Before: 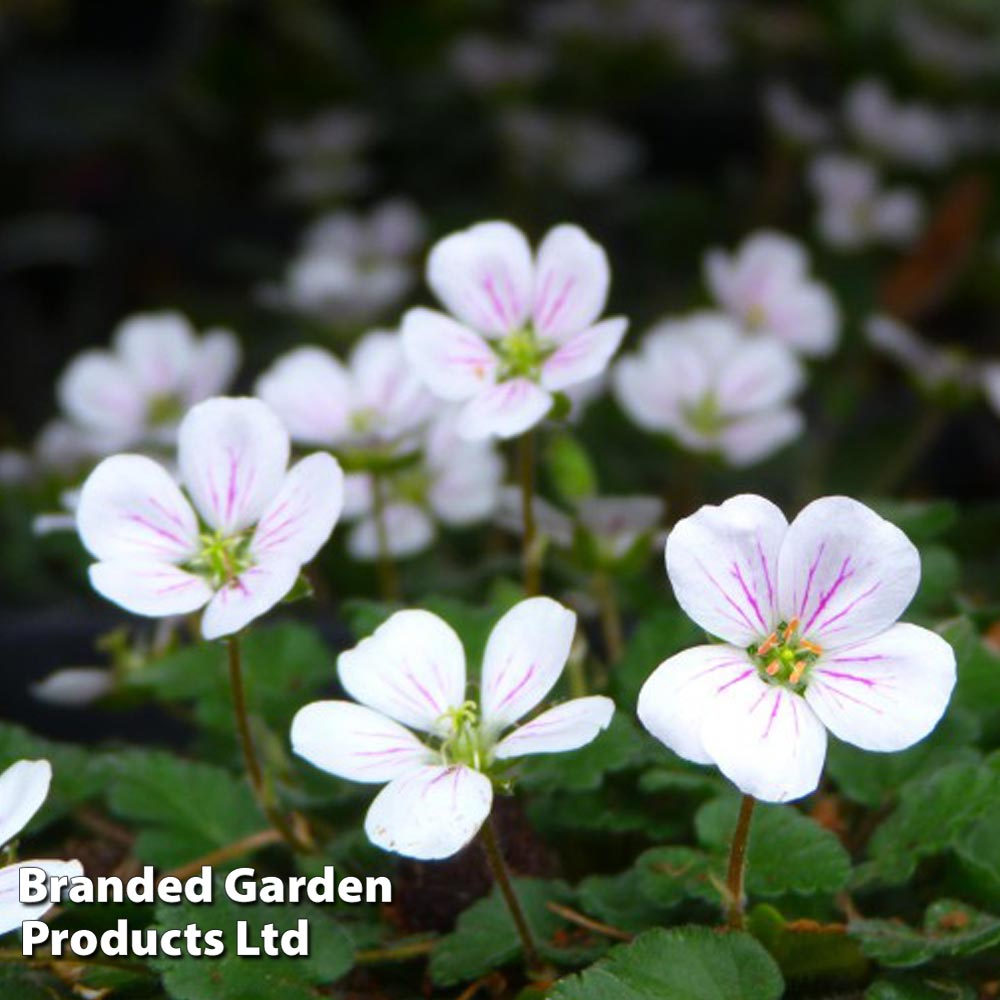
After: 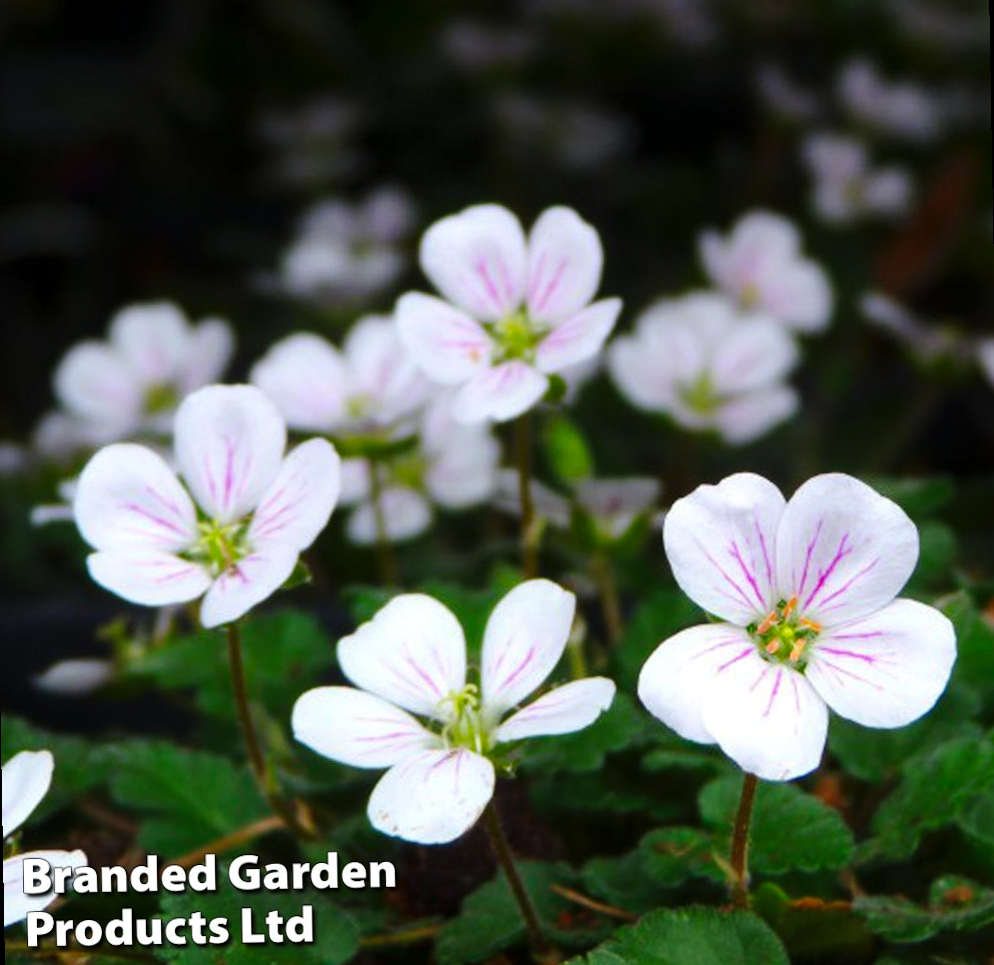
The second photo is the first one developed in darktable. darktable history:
exposure: black level correction 0.001, exposure 0.014 EV, compensate highlight preservation false
tone curve: curves: ch0 [(0, 0) (0.003, 0.002) (0.011, 0.009) (0.025, 0.02) (0.044, 0.034) (0.069, 0.046) (0.1, 0.062) (0.136, 0.083) (0.177, 0.119) (0.224, 0.162) (0.277, 0.216) (0.335, 0.282) (0.399, 0.365) (0.468, 0.457) (0.543, 0.541) (0.623, 0.624) (0.709, 0.713) (0.801, 0.797) (0.898, 0.889) (1, 1)], preserve colors none
levels: mode automatic, black 0.023%, white 99.97%, levels [0.062, 0.494, 0.925]
rotate and perspective: rotation -1°, crop left 0.011, crop right 0.989, crop top 0.025, crop bottom 0.975
